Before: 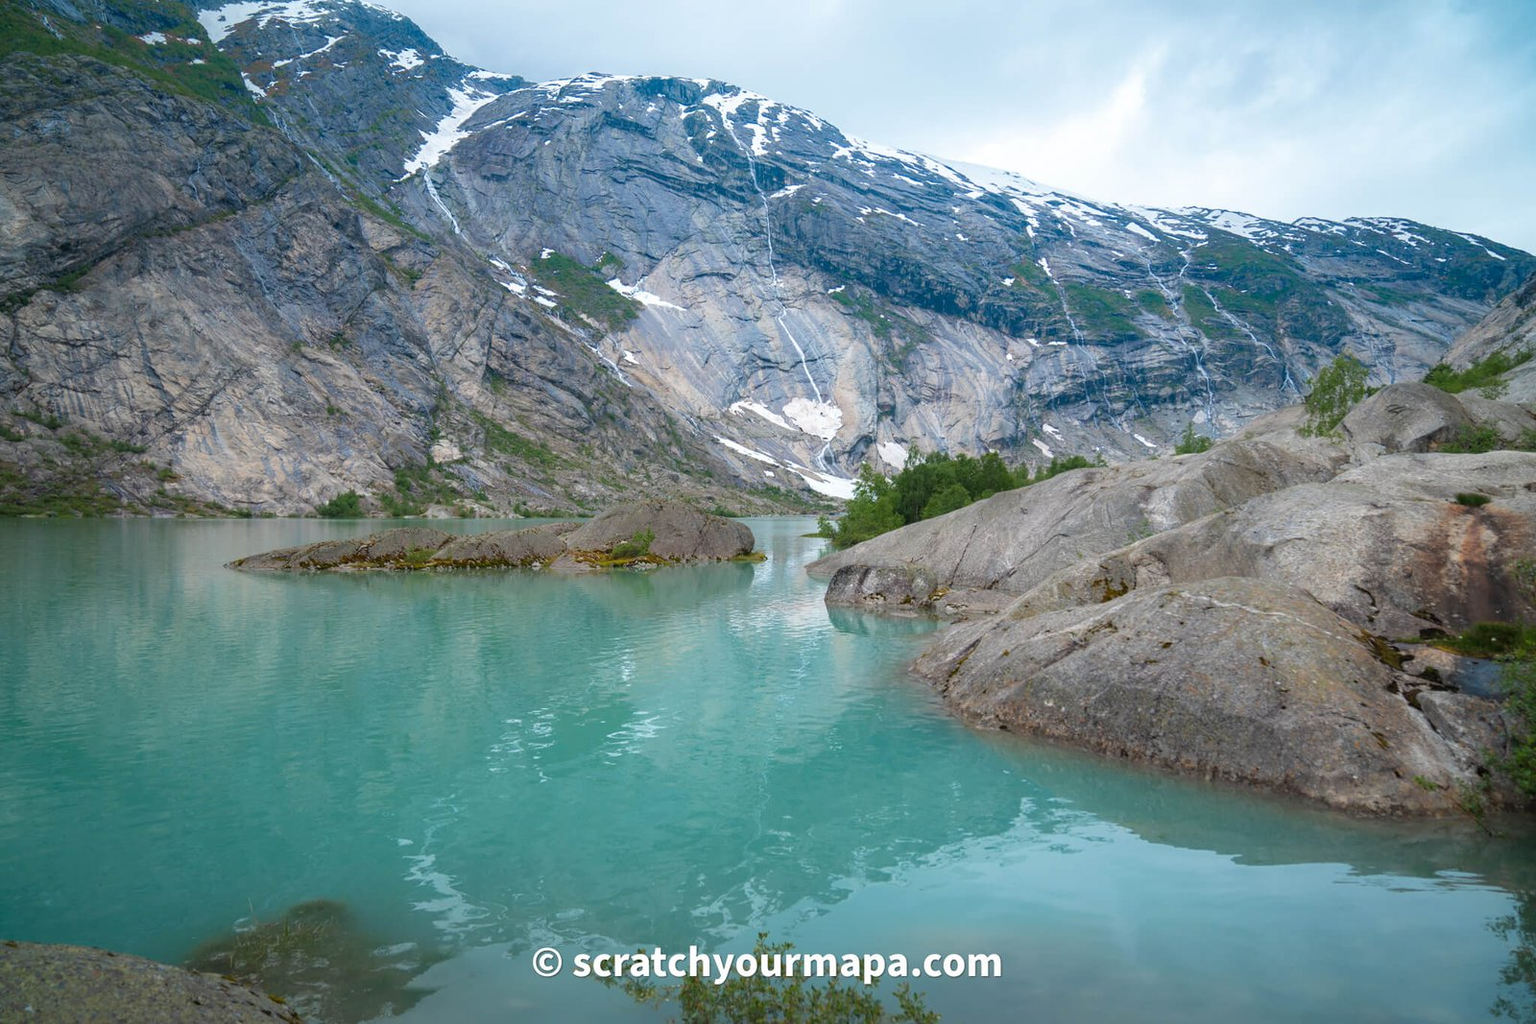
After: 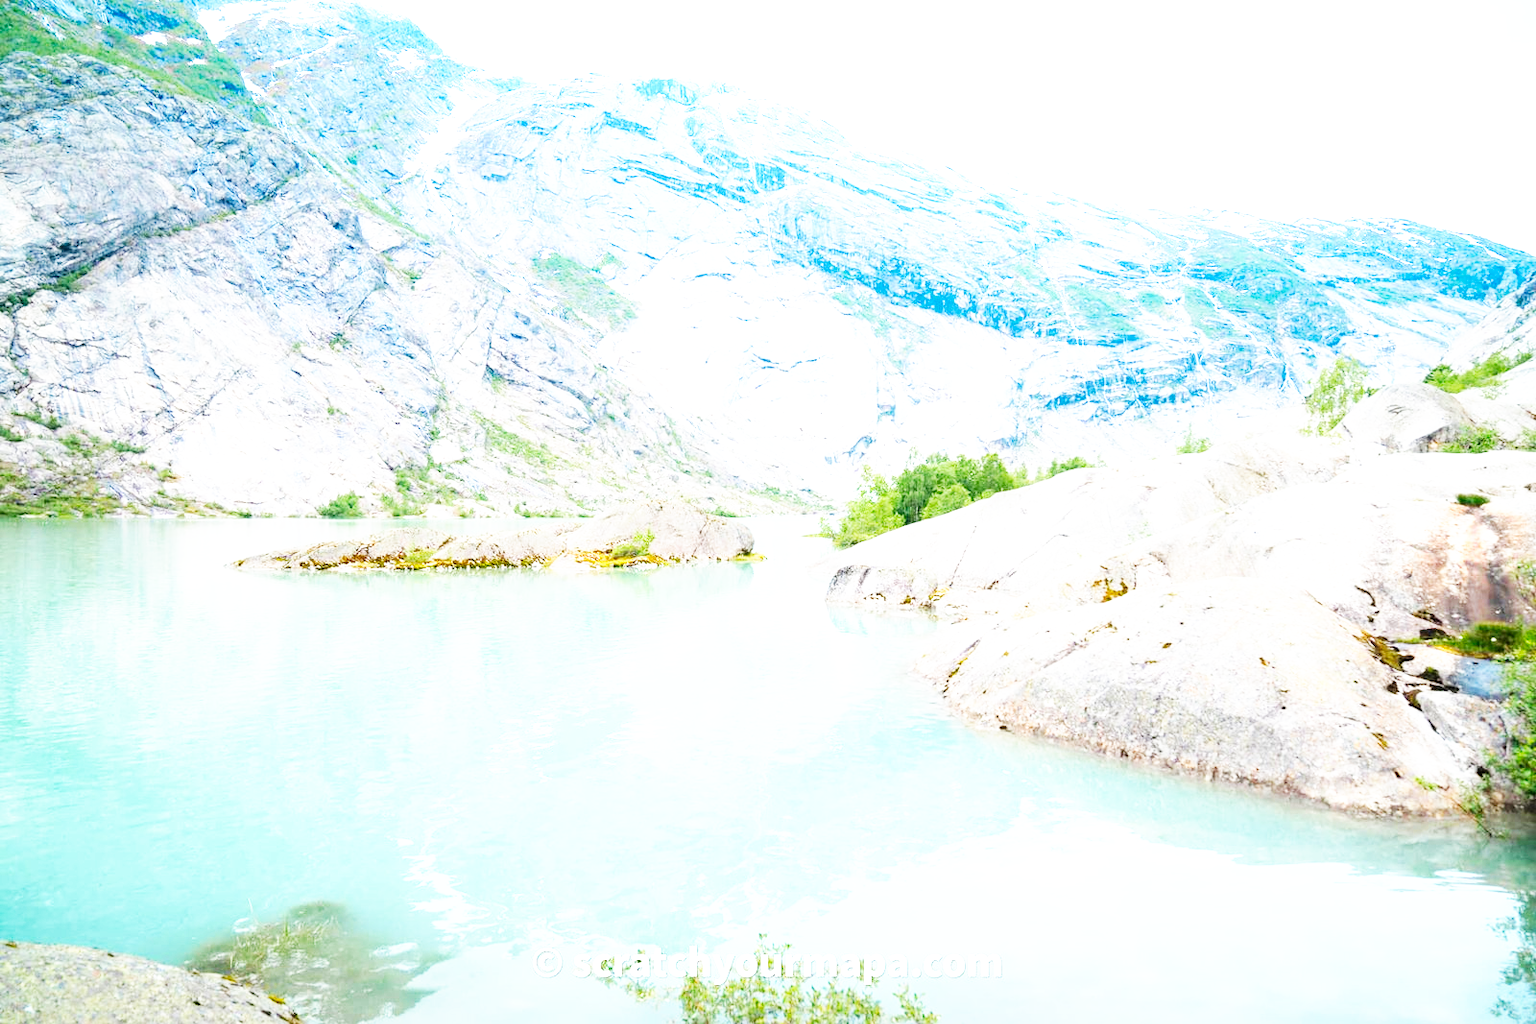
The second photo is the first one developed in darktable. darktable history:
base curve: curves: ch0 [(0, 0) (0.007, 0.004) (0.027, 0.03) (0.046, 0.07) (0.207, 0.54) (0.442, 0.872) (0.673, 0.972) (1, 1)], preserve colors none
exposure: black level correction 0.001, exposure 1.827 EV, compensate highlight preservation false
